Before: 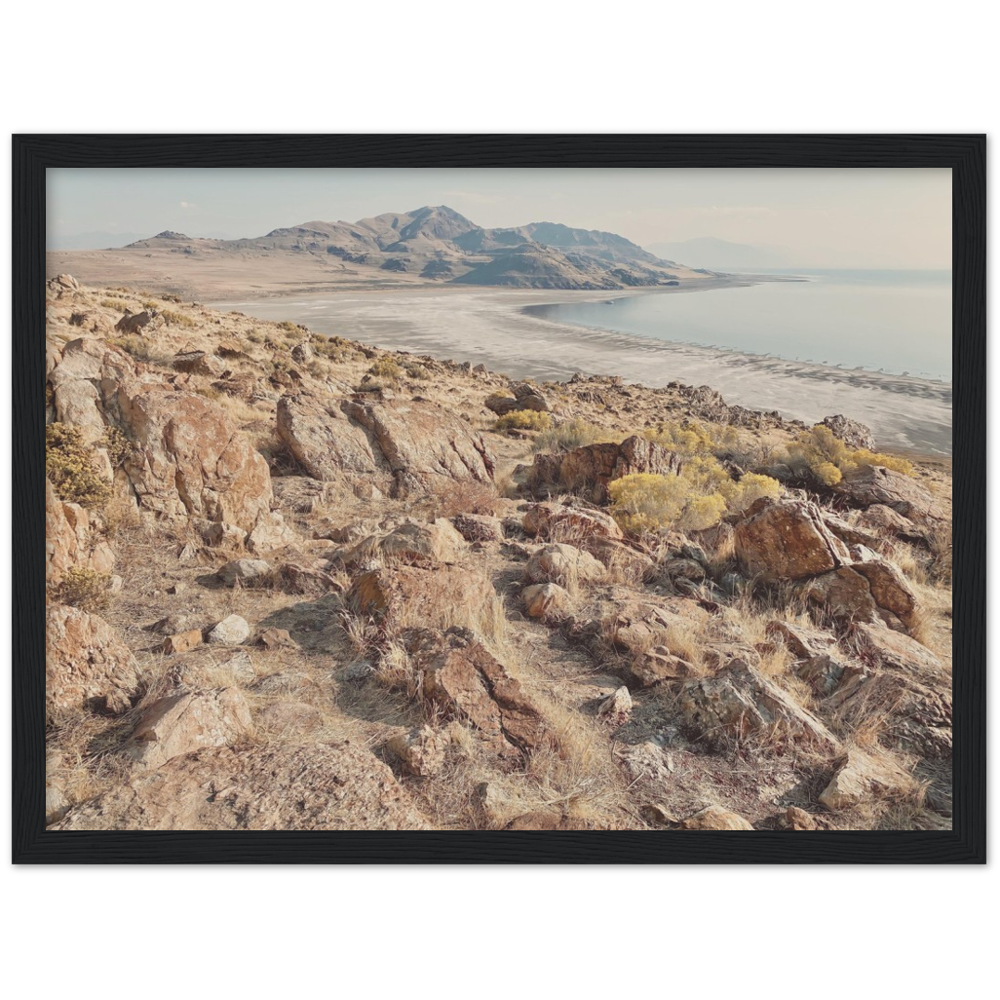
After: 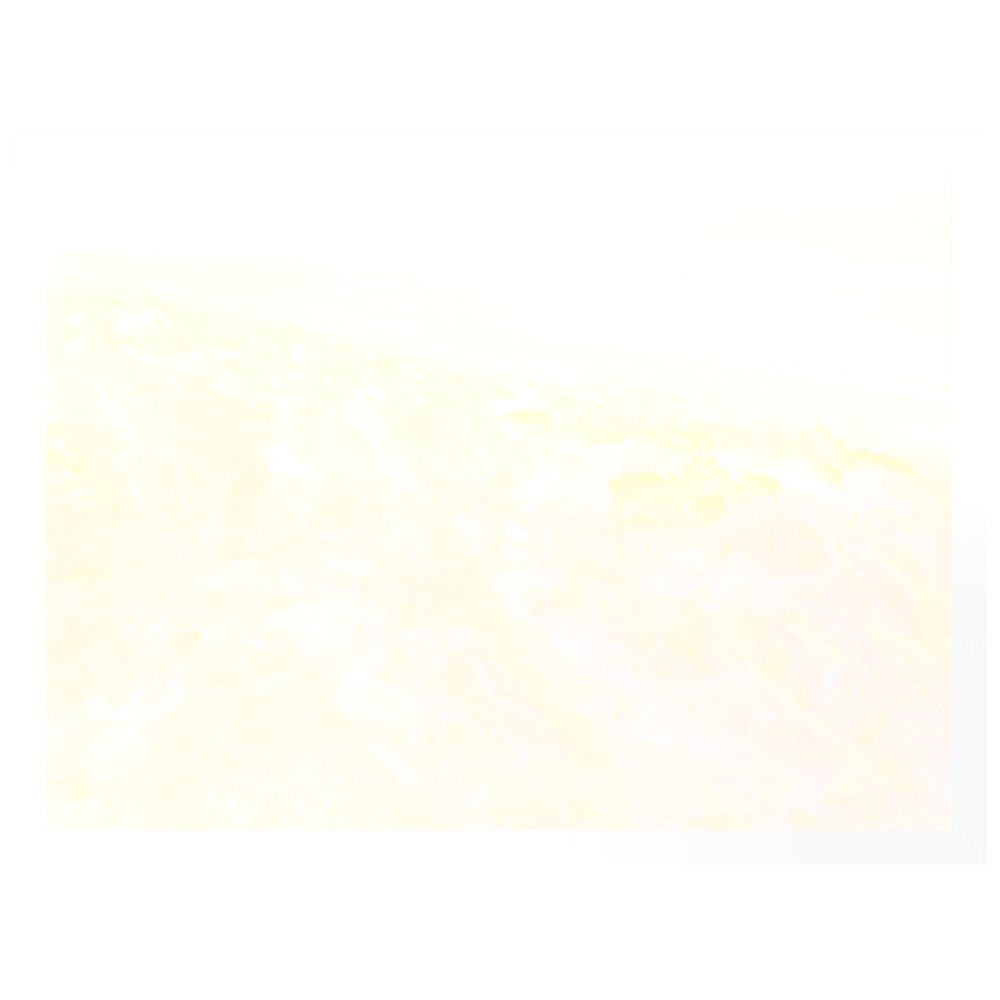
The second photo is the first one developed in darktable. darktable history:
rotate and perspective: automatic cropping off
sharpen: radius 1.4, amount 1.25, threshold 0.7
contrast brightness saturation: contrast 0.07
local contrast: mode bilateral grid, contrast 10, coarseness 25, detail 115%, midtone range 0.2
bloom: size 70%, threshold 25%, strength 70%
color correction: saturation 0.57
